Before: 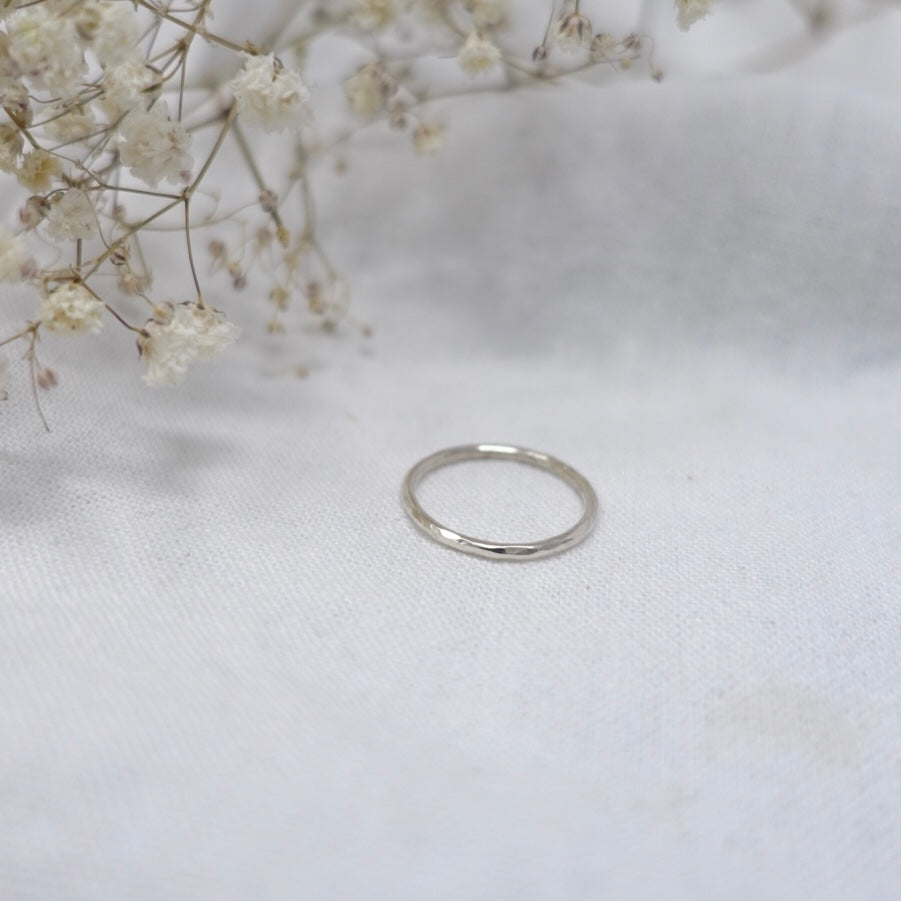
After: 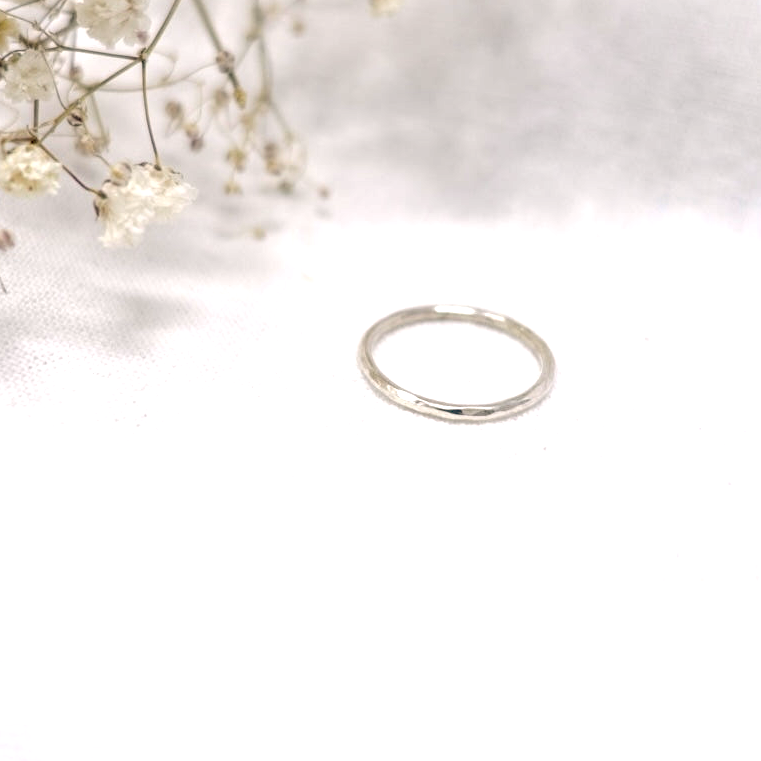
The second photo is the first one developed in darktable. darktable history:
crop and rotate: left 4.842%, top 15.51%, right 10.668%
tone equalizer: -8 EV -0.417 EV, -7 EV -0.389 EV, -6 EV -0.333 EV, -5 EV -0.222 EV, -3 EV 0.222 EV, -2 EV 0.333 EV, -1 EV 0.389 EV, +0 EV 0.417 EV, edges refinement/feathering 500, mask exposure compensation -1.57 EV, preserve details no
exposure: exposure 0.493 EV, compensate highlight preservation false
local contrast: on, module defaults
color balance: lift [0.975, 0.993, 1, 1.015], gamma [1.1, 1, 1, 0.945], gain [1, 1.04, 1, 0.95]
